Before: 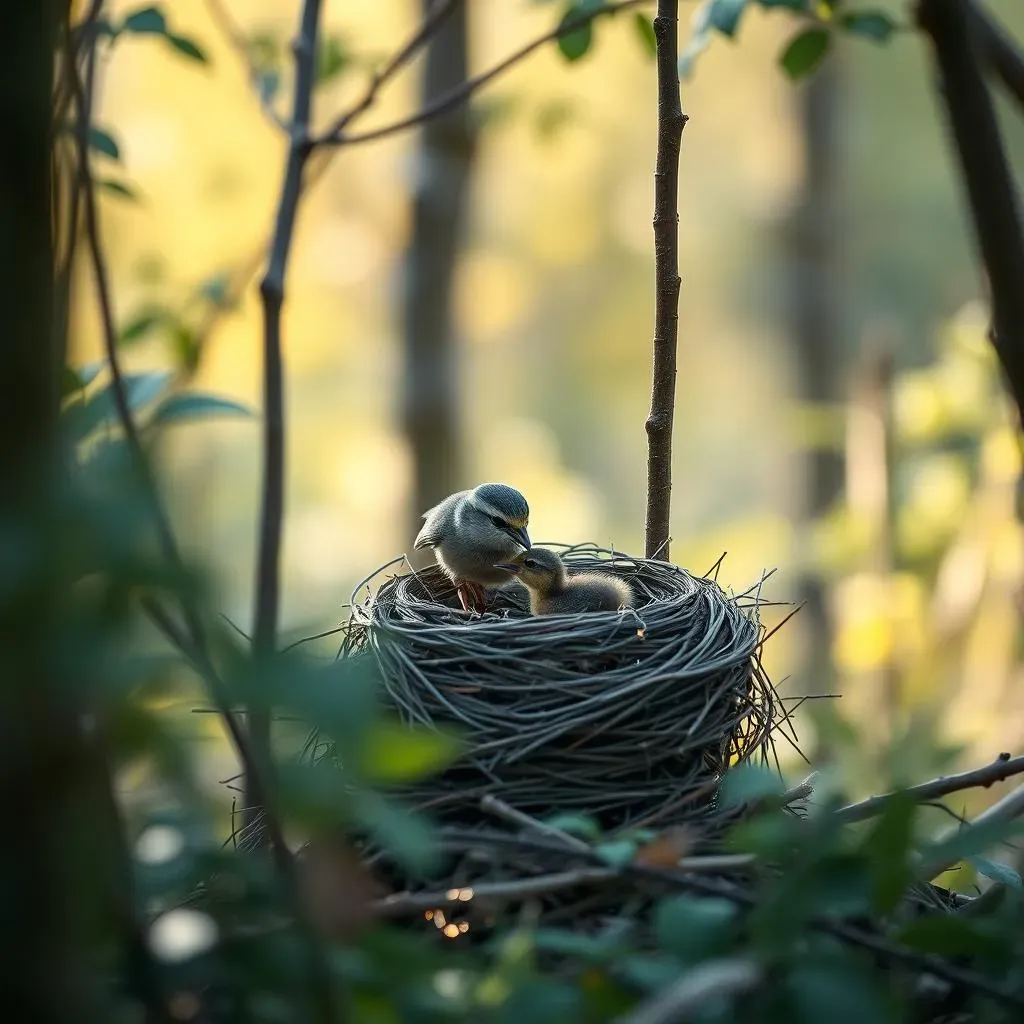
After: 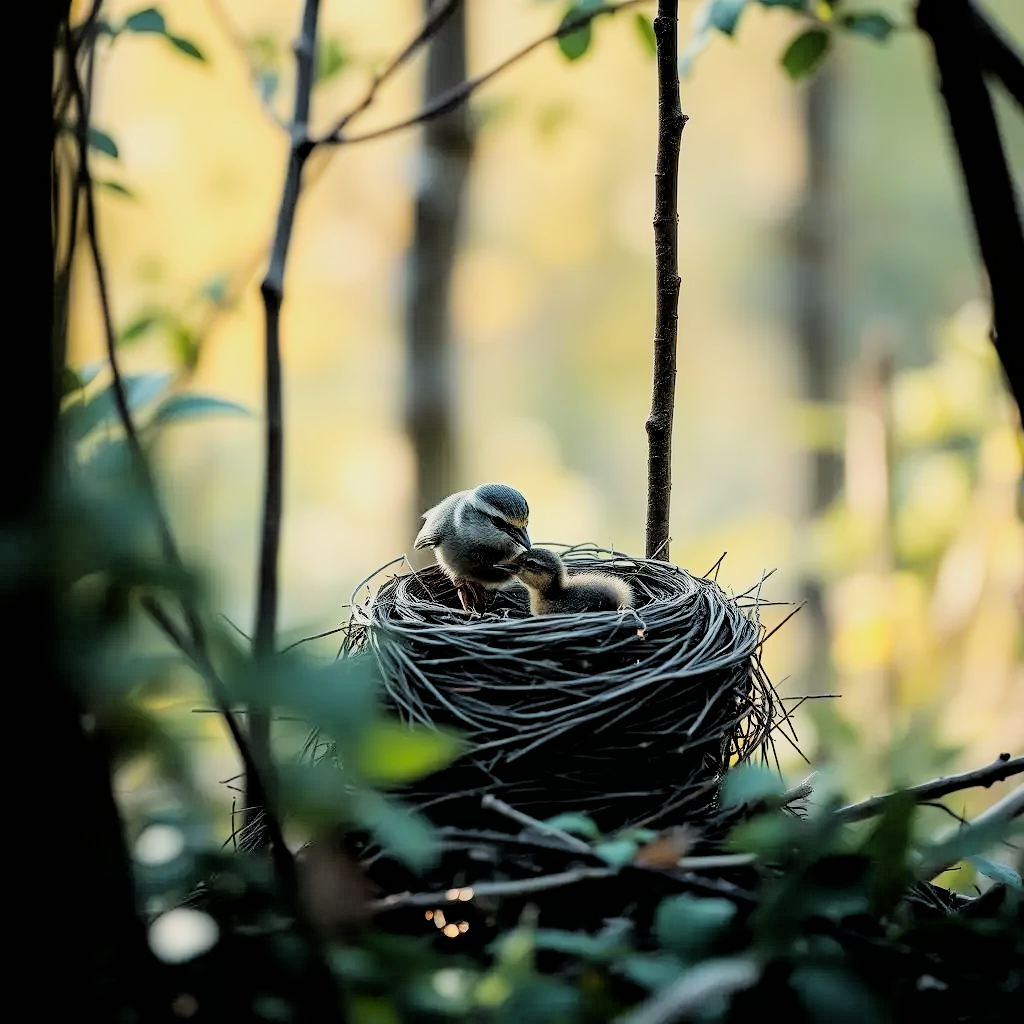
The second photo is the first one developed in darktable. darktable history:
filmic rgb: black relative exposure -2.76 EV, white relative exposure 4.56 EV, hardness 1.74, contrast 1.264
exposure: black level correction 0, exposure 0.702 EV, compensate highlight preservation false
